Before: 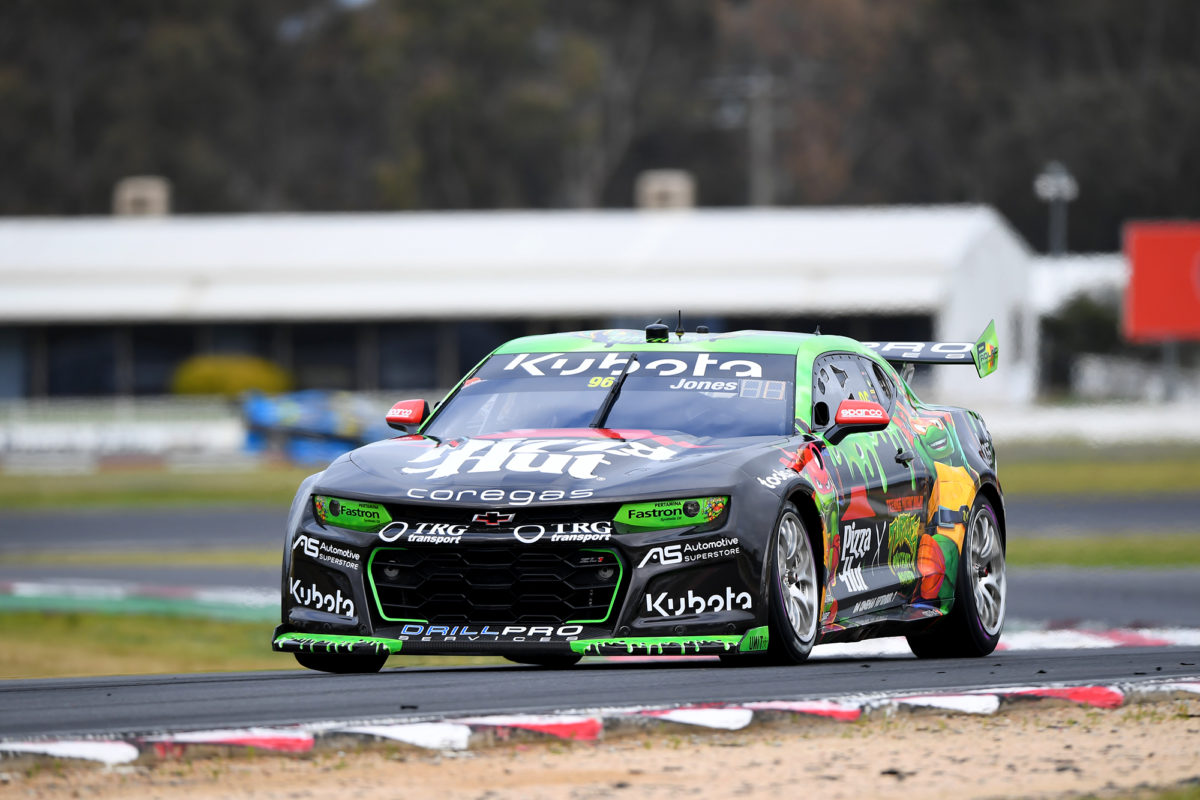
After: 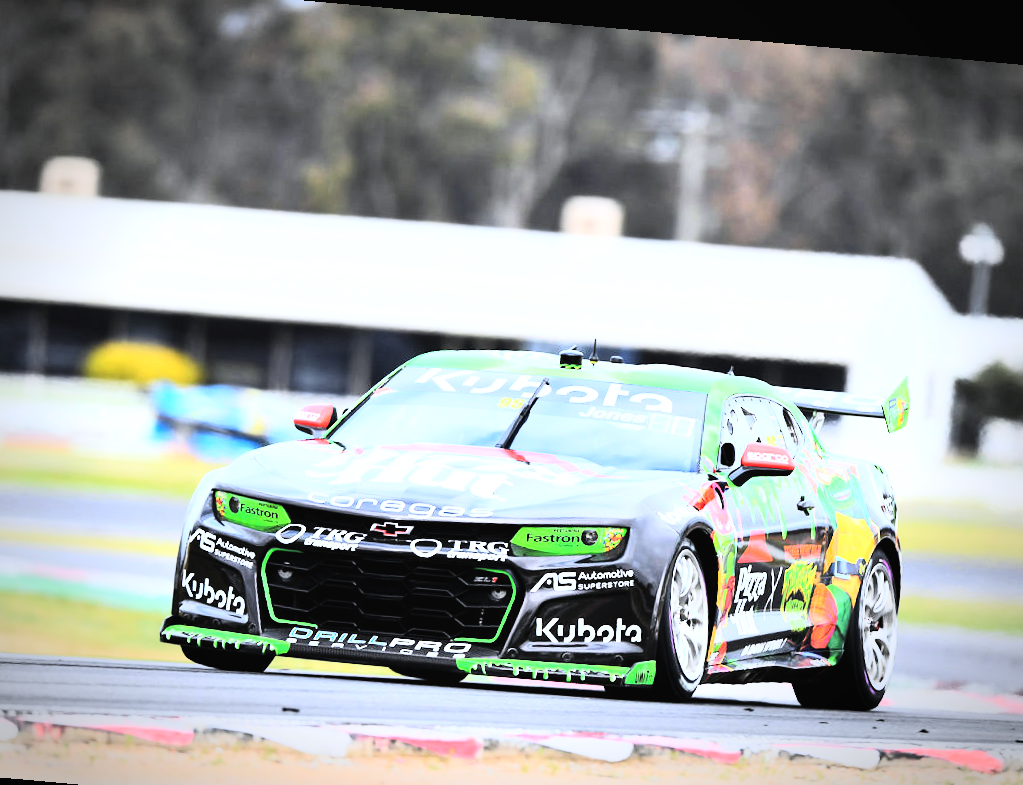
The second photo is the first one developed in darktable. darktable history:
shadows and highlights: shadows 37.27, highlights -28.18, soften with gaussian
exposure: black level correction -0.005, exposure 1.002 EV, compensate highlight preservation false
crop: left 9.929%, top 3.475%, right 9.188%, bottom 9.529%
vignetting: automatic ratio true
rgb curve: curves: ch0 [(0, 0) (0.21, 0.15) (0.24, 0.21) (0.5, 0.75) (0.75, 0.96) (0.89, 0.99) (1, 1)]; ch1 [(0, 0.02) (0.21, 0.13) (0.25, 0.2) (0.5, 0.67) (0.75, 0.9) (0.89, 0.97) (1, 1)]; ch2 [(0, 0.02) (0.21, 0.13) (0.25, 0.2) (0.5, 0.67) (0.75, 0.9) (0.89, 0.97) (1, 1)], compensate middle gray true
rotate and perspective: rotation 5.12°, automatic cropping off
white balance: red 0.98, blue 1.034
